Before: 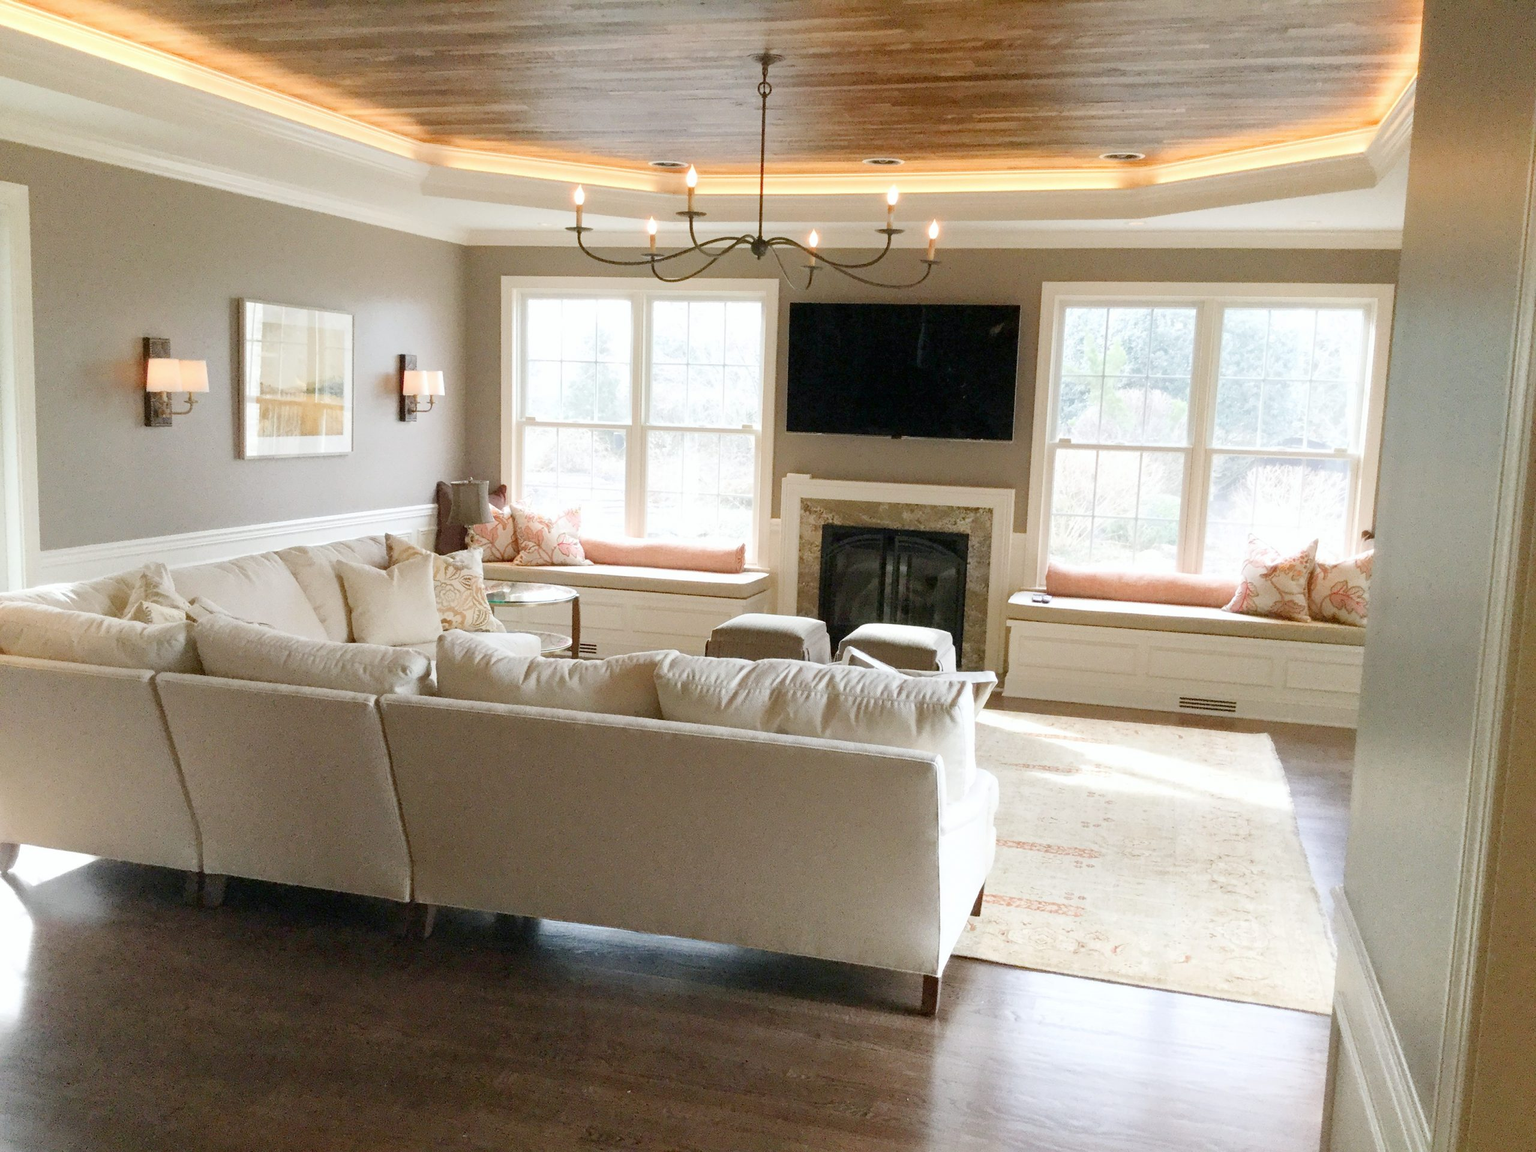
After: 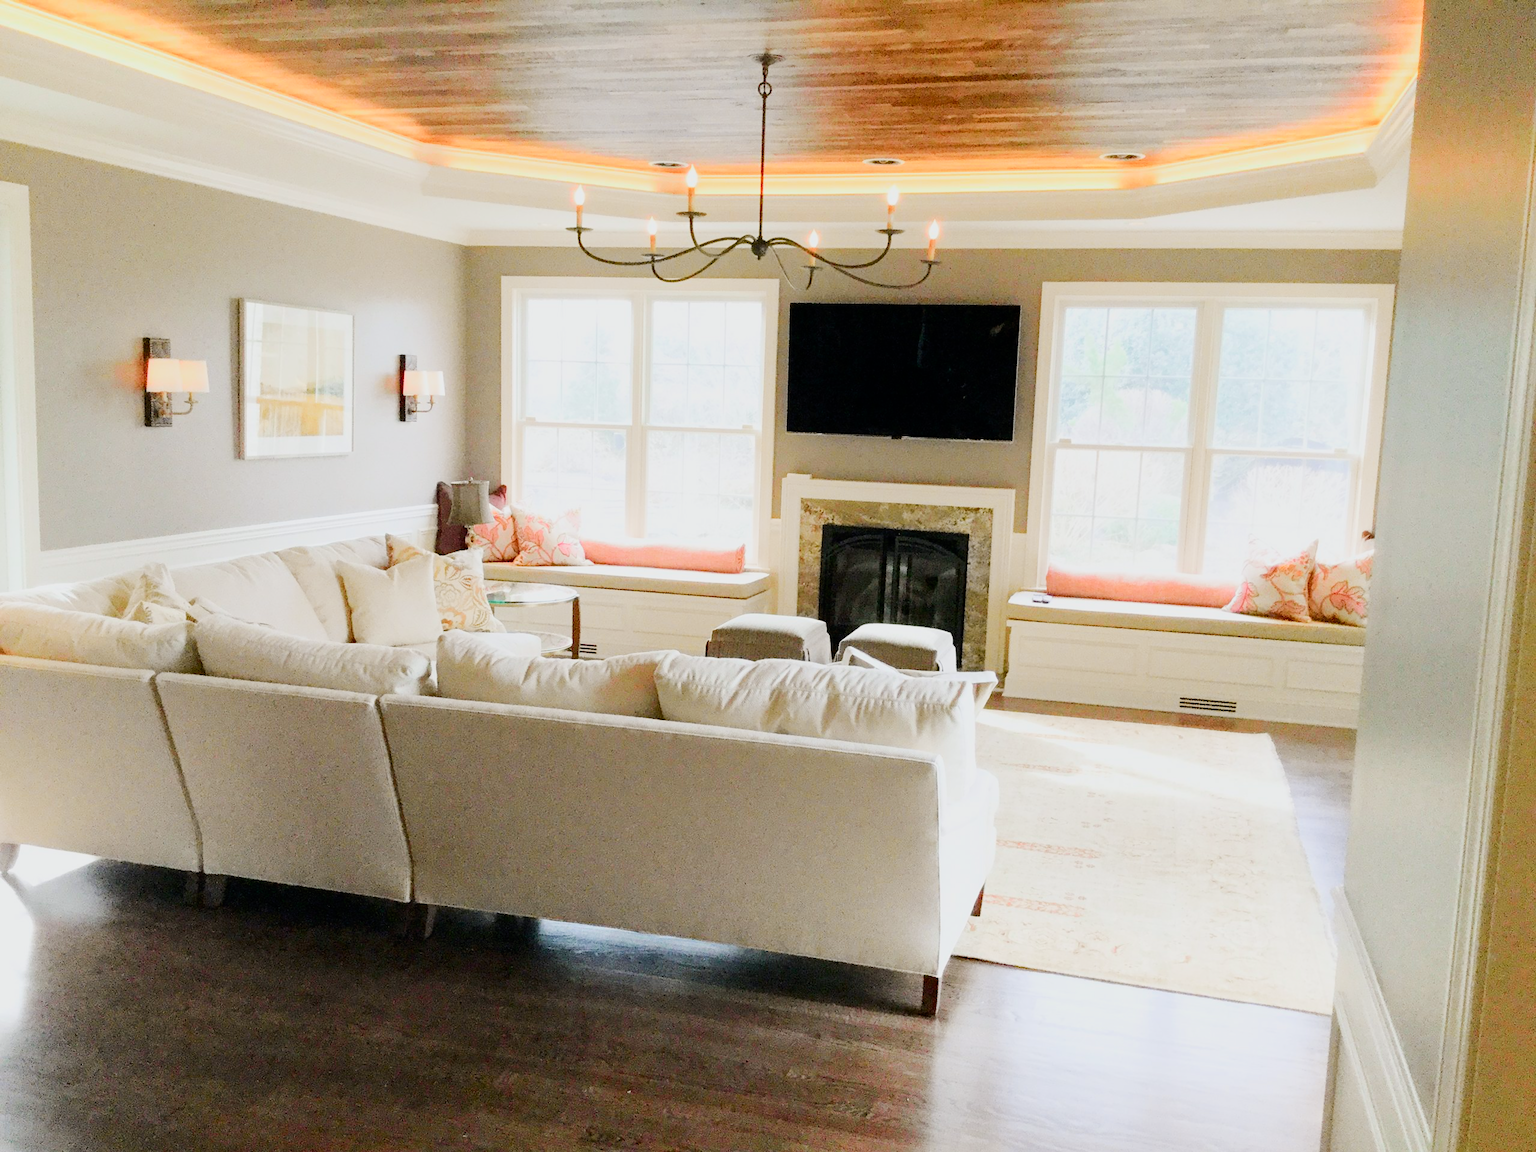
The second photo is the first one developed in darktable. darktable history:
exposure: black level correction 0, exposure 0.498 EV, compensate exposure bias true, compensate highlight preservation false
filmic rgb: black relative exposure -7.65 EV, white relative exposure 4.56 EV, hardness 3.61
sharpen: radius 2.859, amount 0.872, threshold 47.381
tone curve: curves: ch0 [(0, 0) (0.126, 0.086) (0.338, 0.307) (0.494, 0.531) (0.703, 0.762) (1, 1)]; ch1 [(0, 0) (0.346, 0.324) (0.45, 0.426) (0.5, 0.5) (0.522, 0.517) (0.55, 0.578) (1, 1)]; ch2 [(0, 0) (0.44, 0.424) (0.501, 0.499) (0.554, 0.554) (0.622, 0.667) (0.707, 0.746) (1, 1)], color space Lab, independent channels, preserve colors none
